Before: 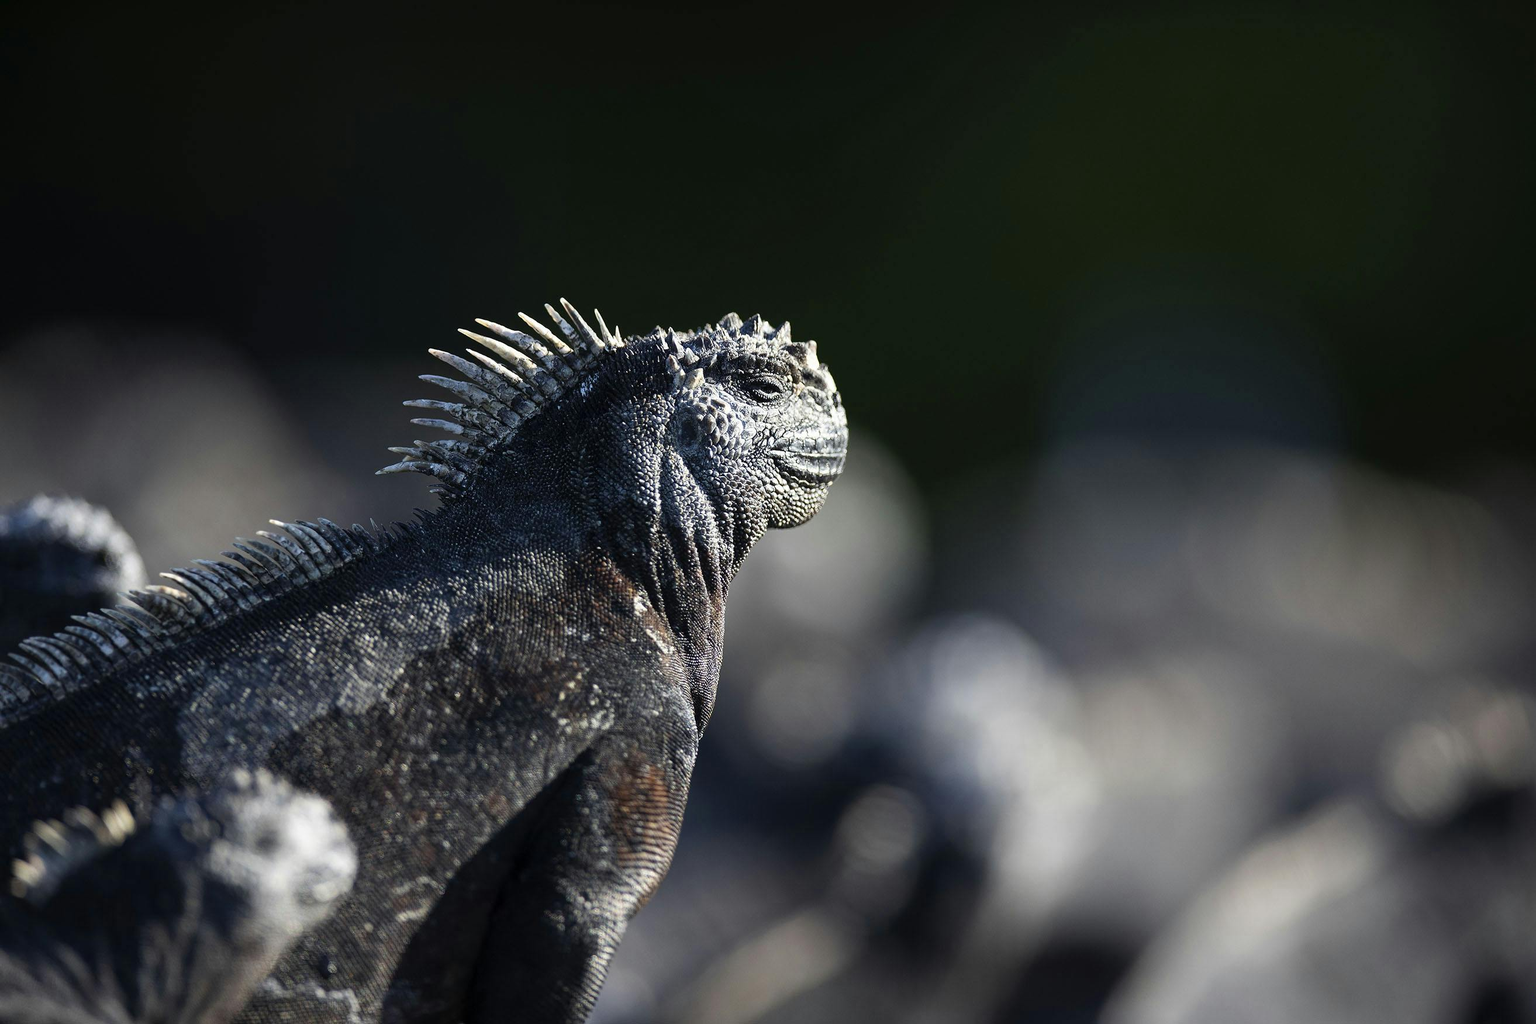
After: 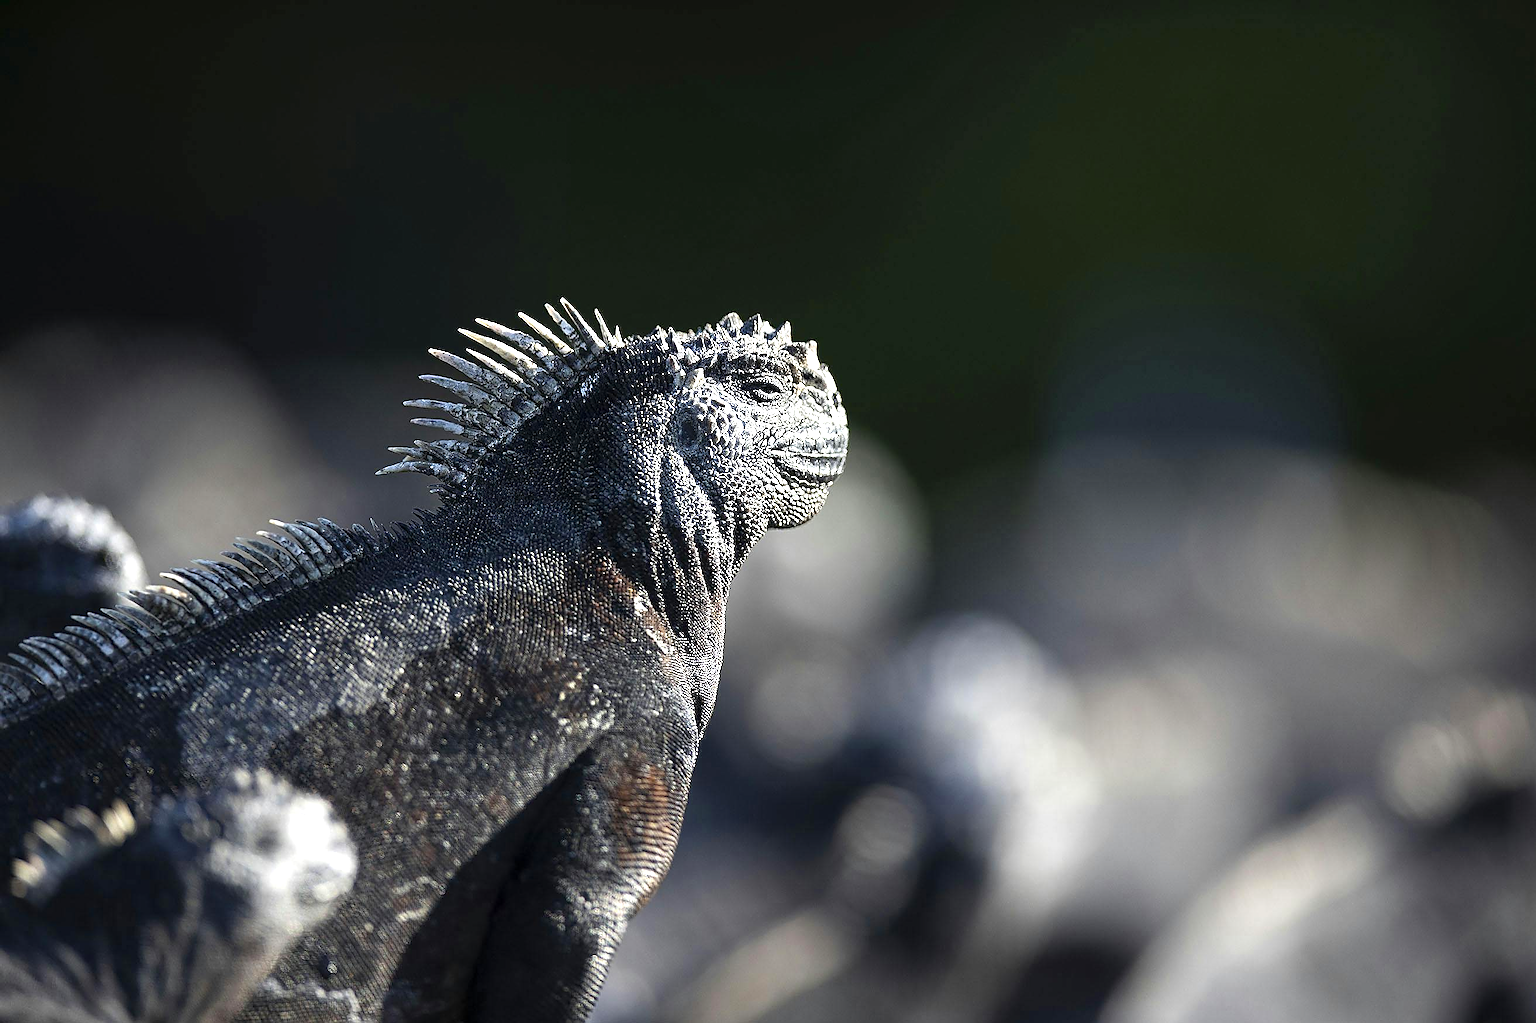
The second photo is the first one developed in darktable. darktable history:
sharpen: radius 1.4, amount 1.25, threshold 0.7
exposure: exposure 0.6 EV, compensate highlight preservation false
